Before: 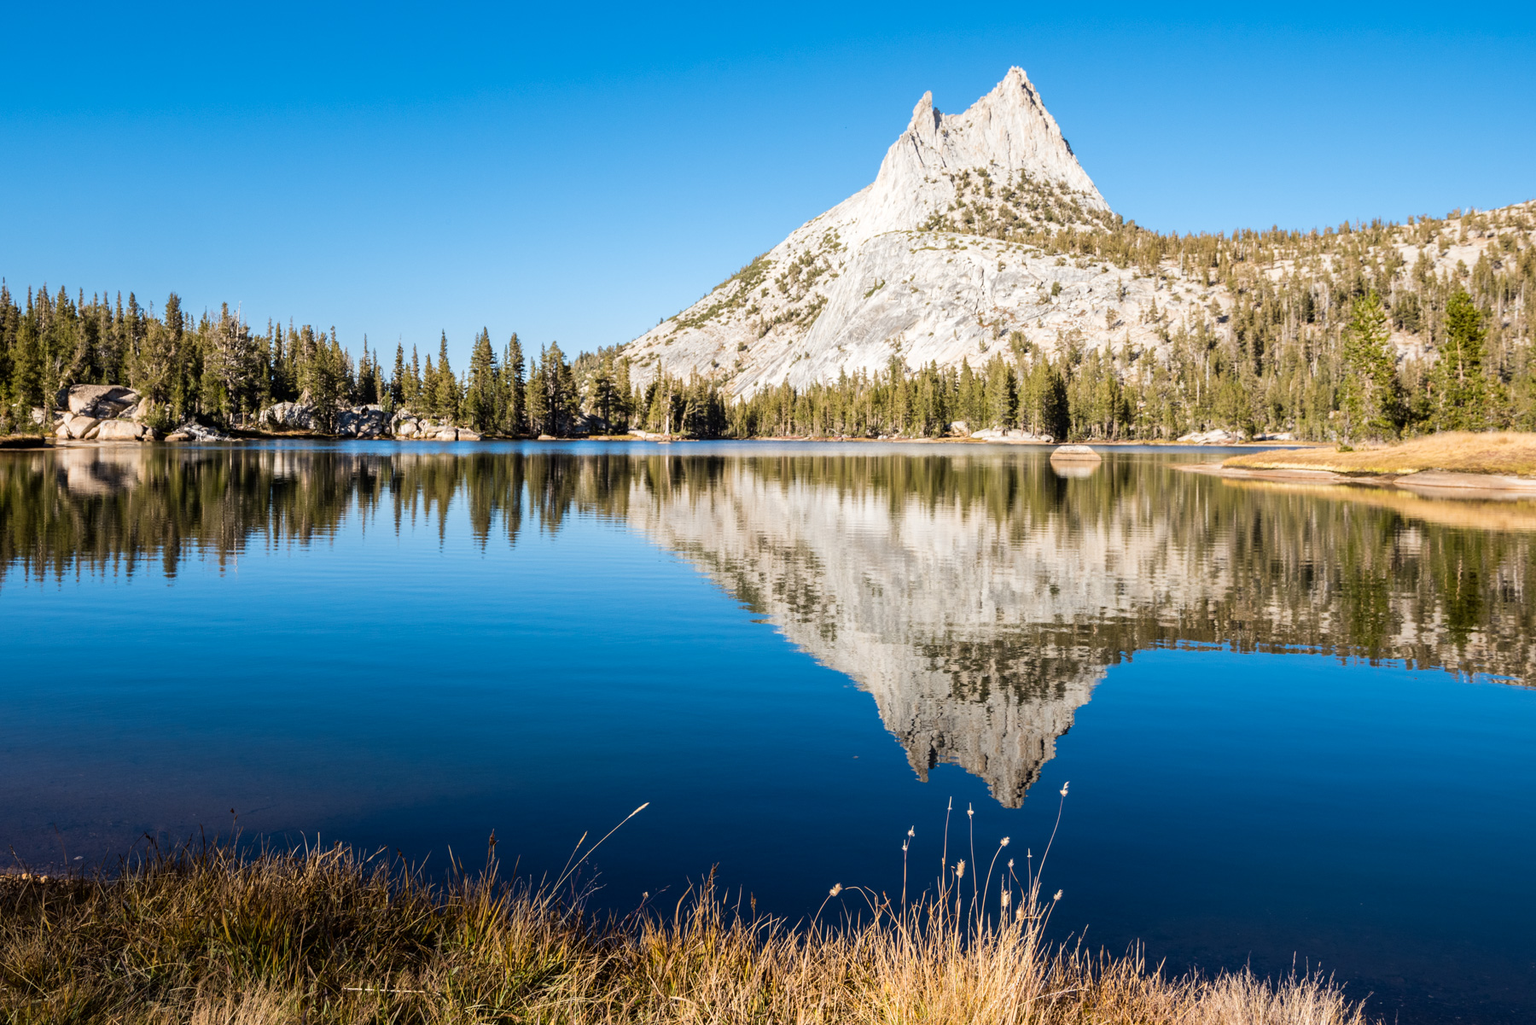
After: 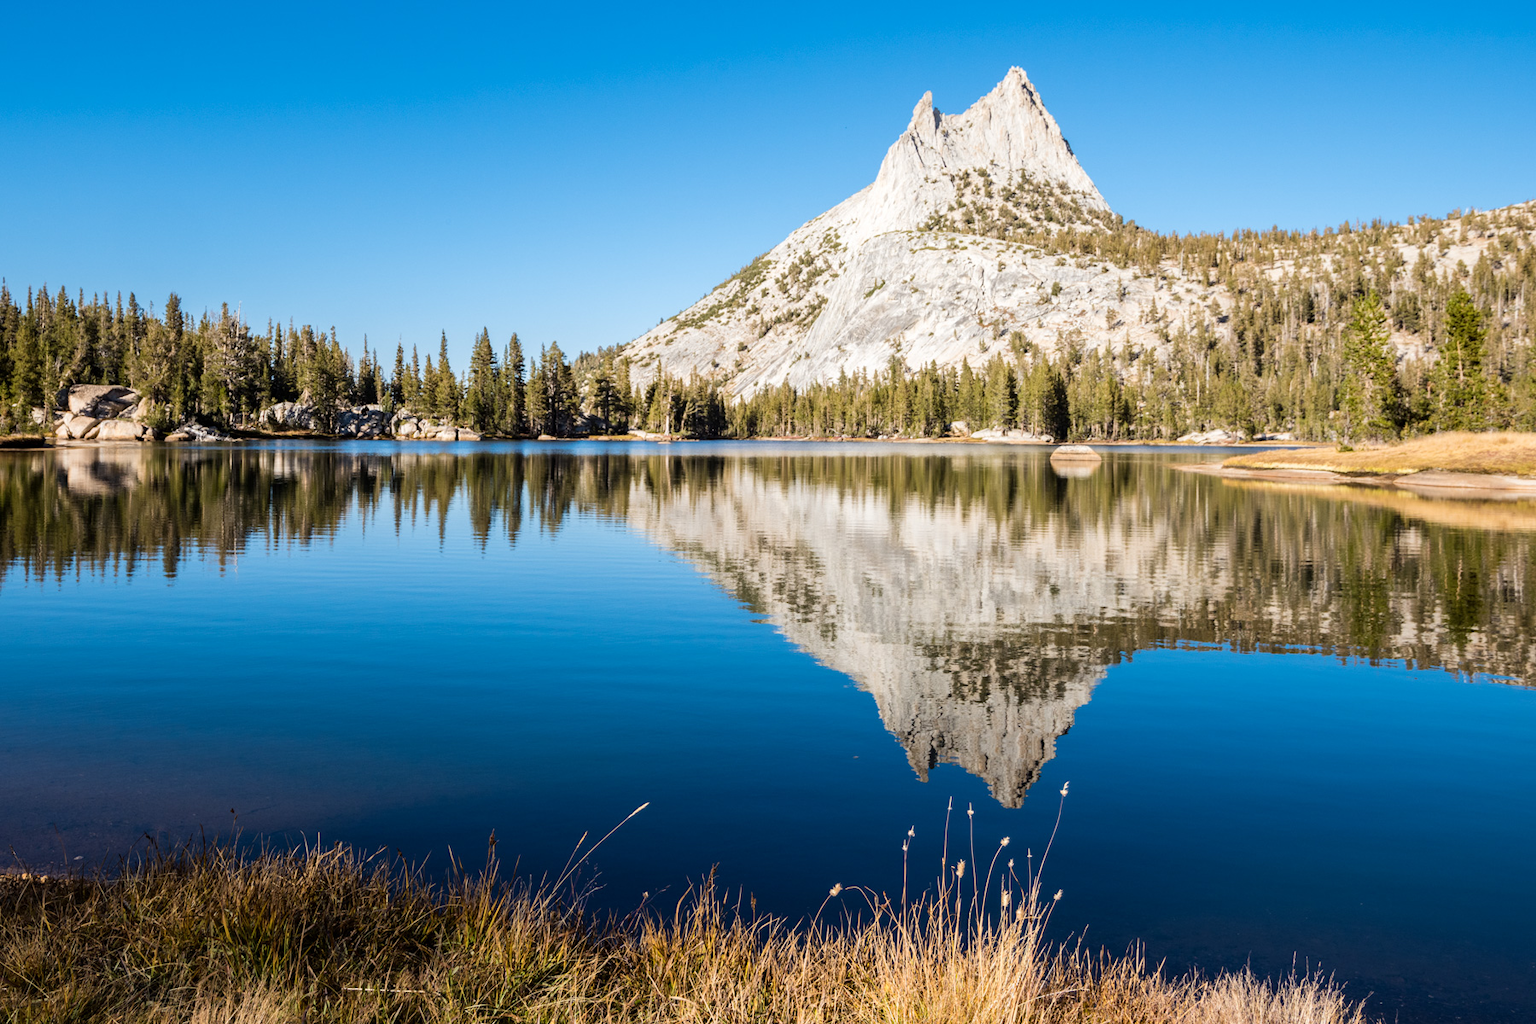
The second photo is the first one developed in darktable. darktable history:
color balance rgb: perceptual saturation grading › global saturation 0.009%
